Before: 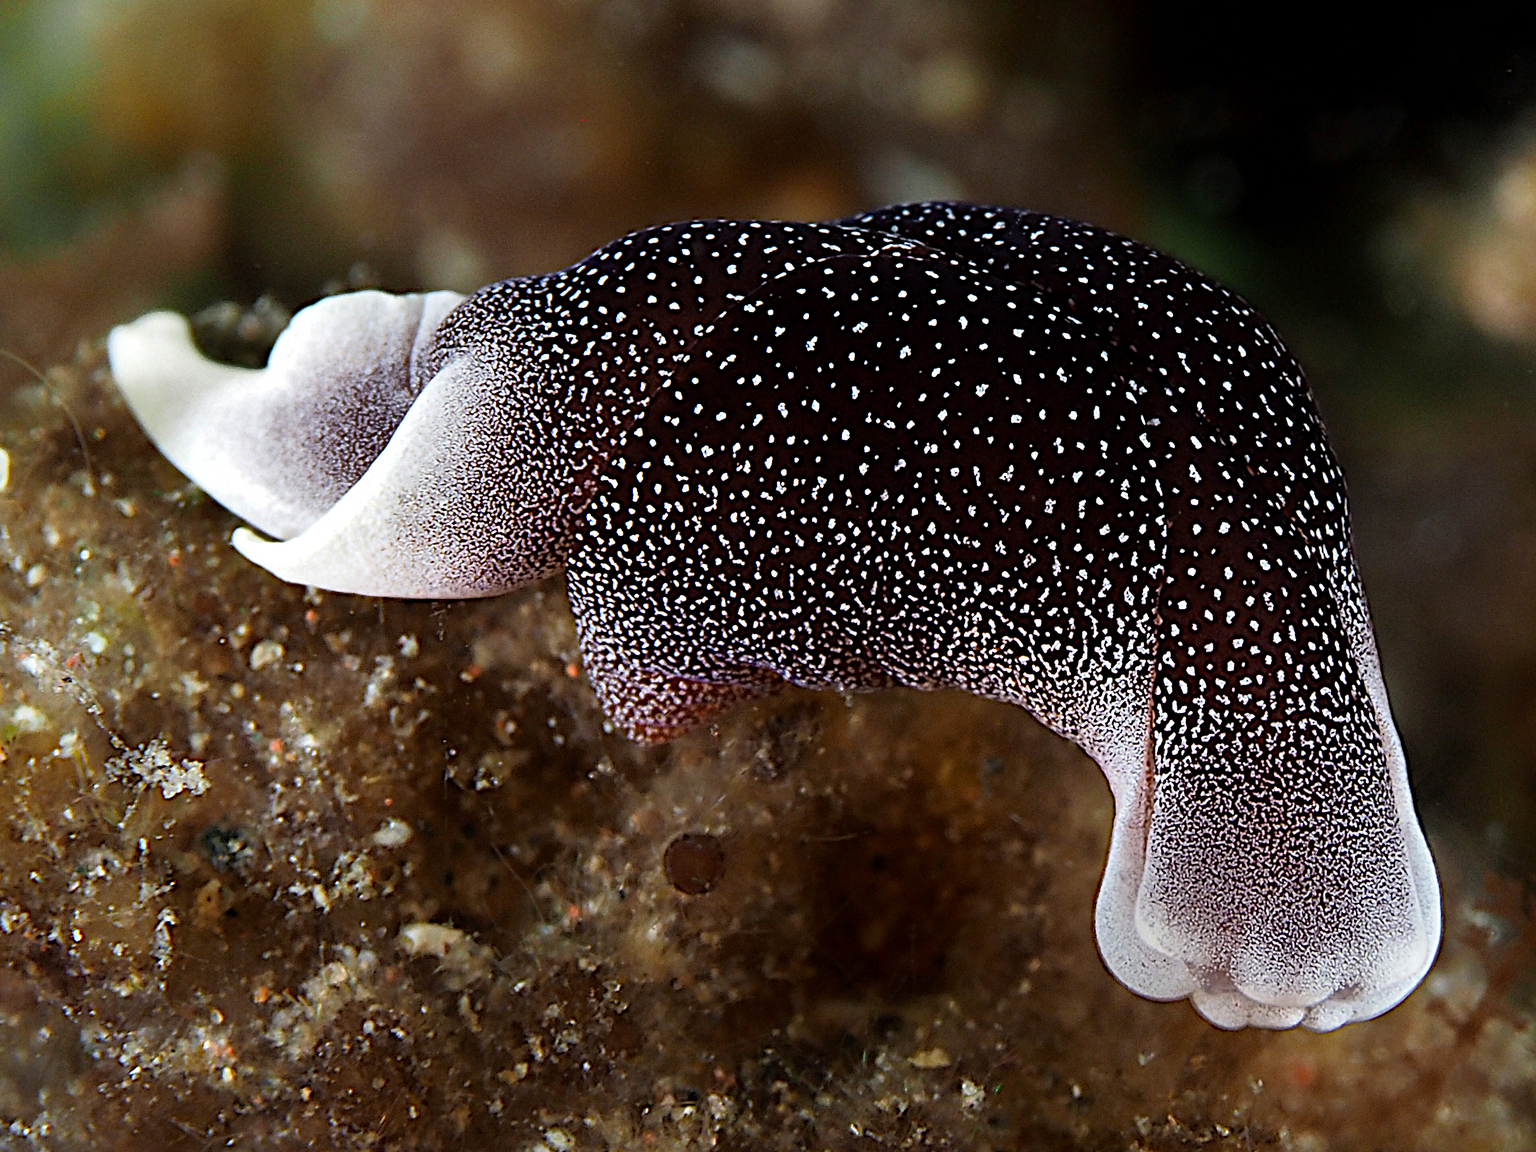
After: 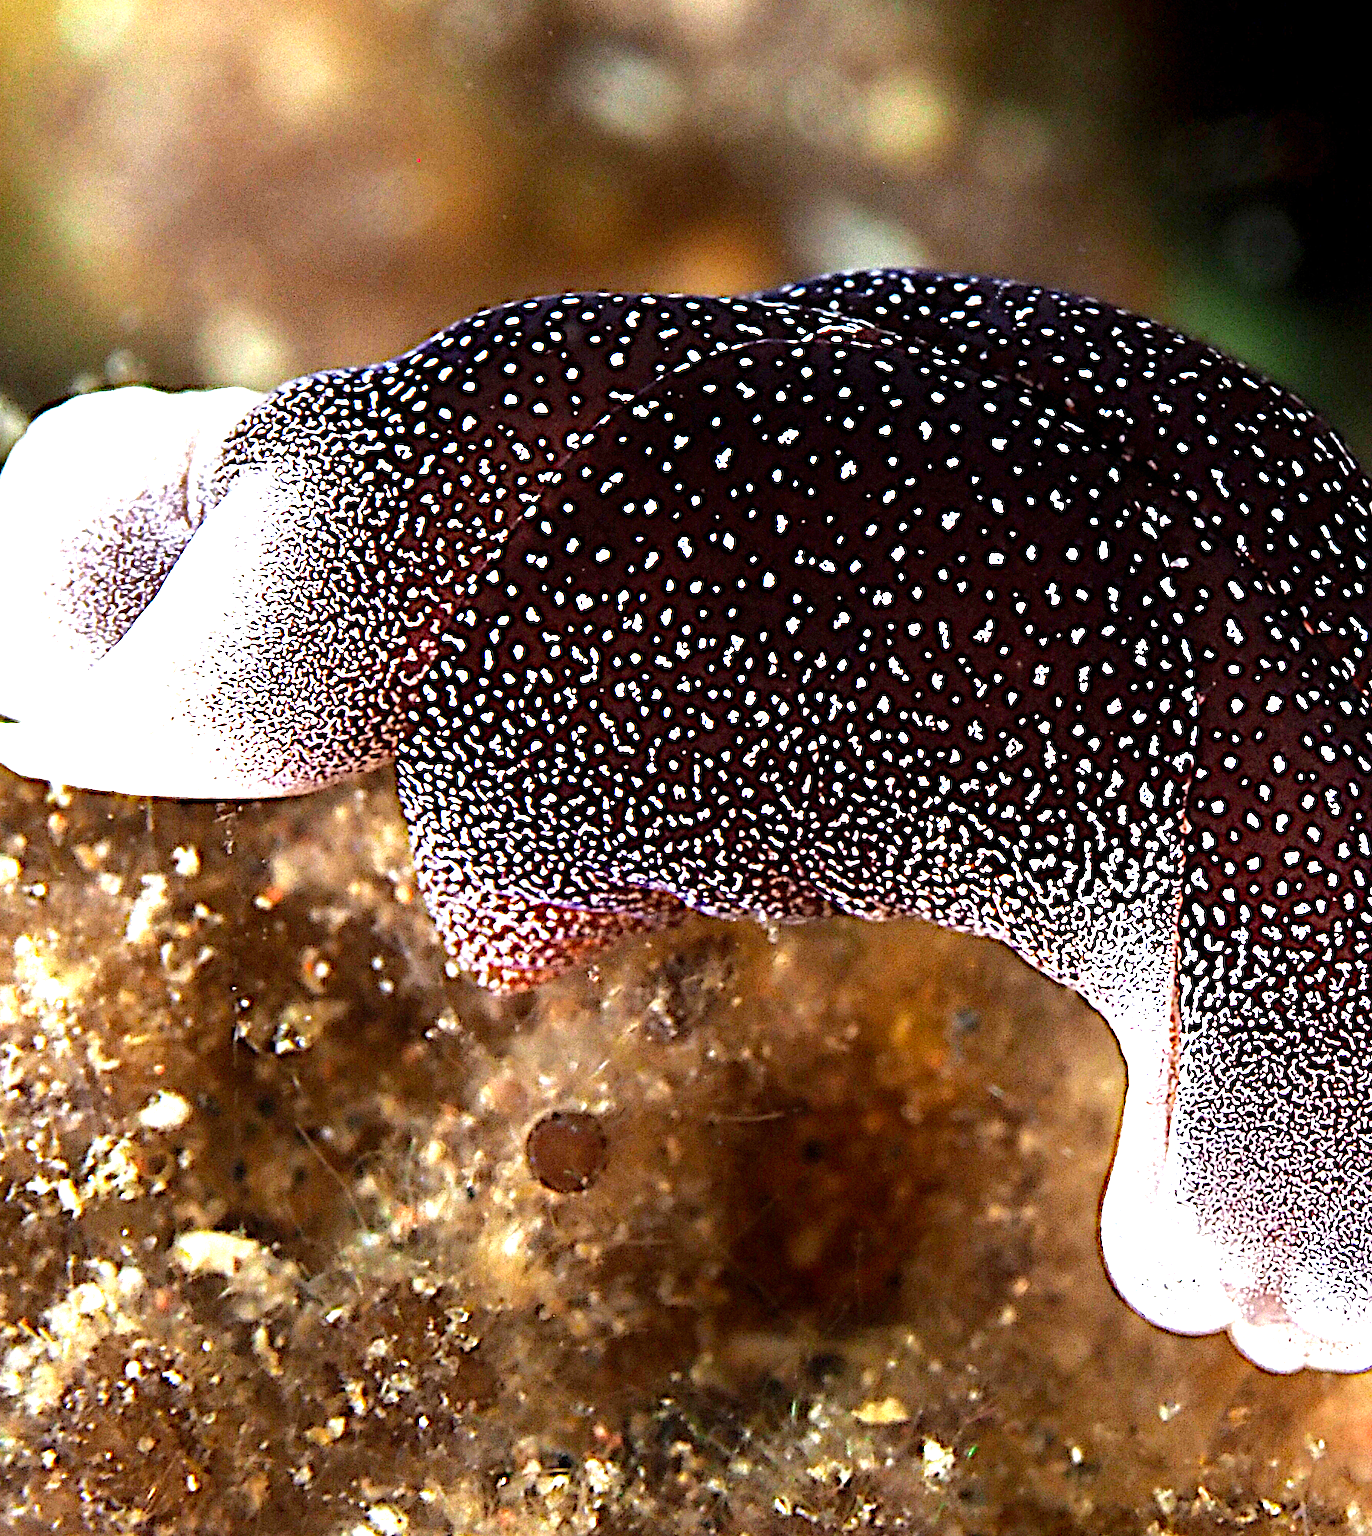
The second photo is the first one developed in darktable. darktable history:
crop and rotate: left 17.528%, right 15.445%
levels: levels [0, 0.352, 0.703]
exposure: exposure 1 EV, compensate highlight preservation false
